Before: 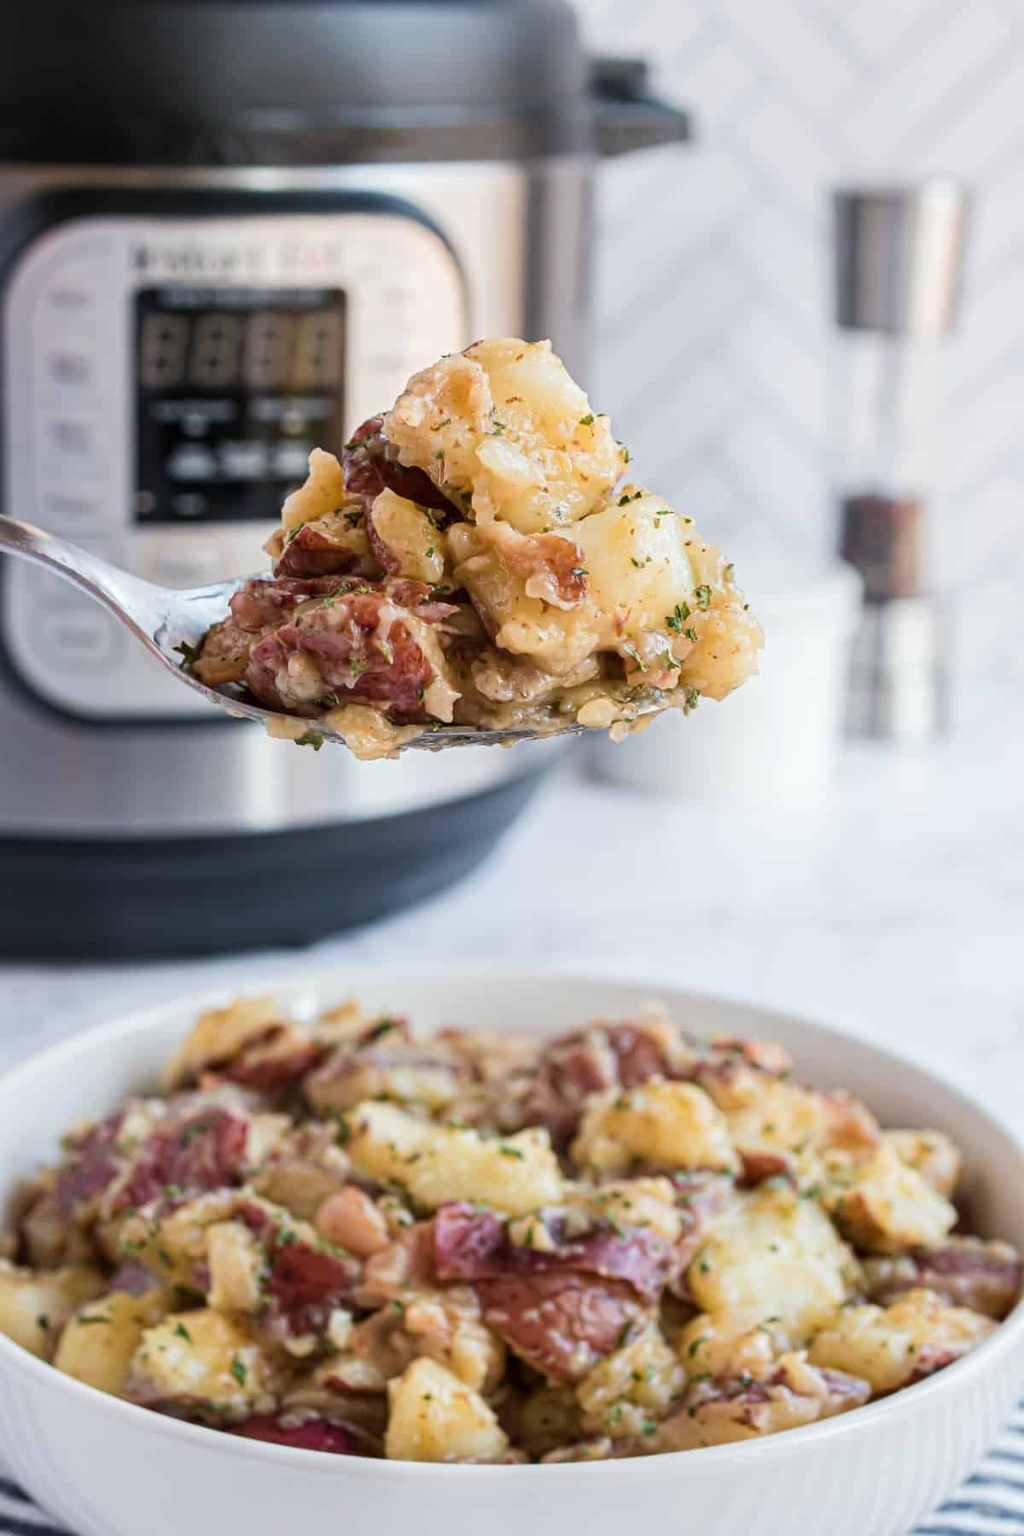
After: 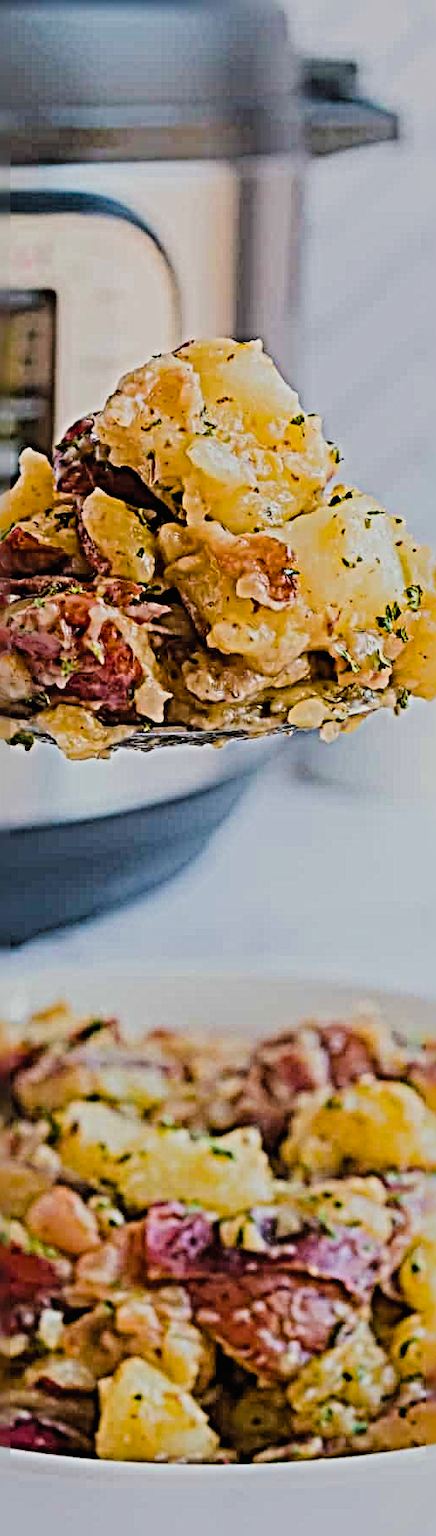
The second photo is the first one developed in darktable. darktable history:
color balance rgb: global offset › luminance 0.78%, linear chroma grading › global chroma 8.984%, perceptual saturation grading › global saturation 25.257%, global vibrance 30.972%
crop: left 28.288%, right 29.067%
filmic rgb: middle gray luminance 29.9%, black relative exposure -8.92 EV, white relative exposure 6.98 EV, target black luminance 0%, hardness 2.93, latitude 2.57%, contrast 0.961, highlights saturation mix 6.18%, shadows ↔ highlights balance 11.35%
sharpen: radius 6.29, amount 1.814, threshold 0.045
